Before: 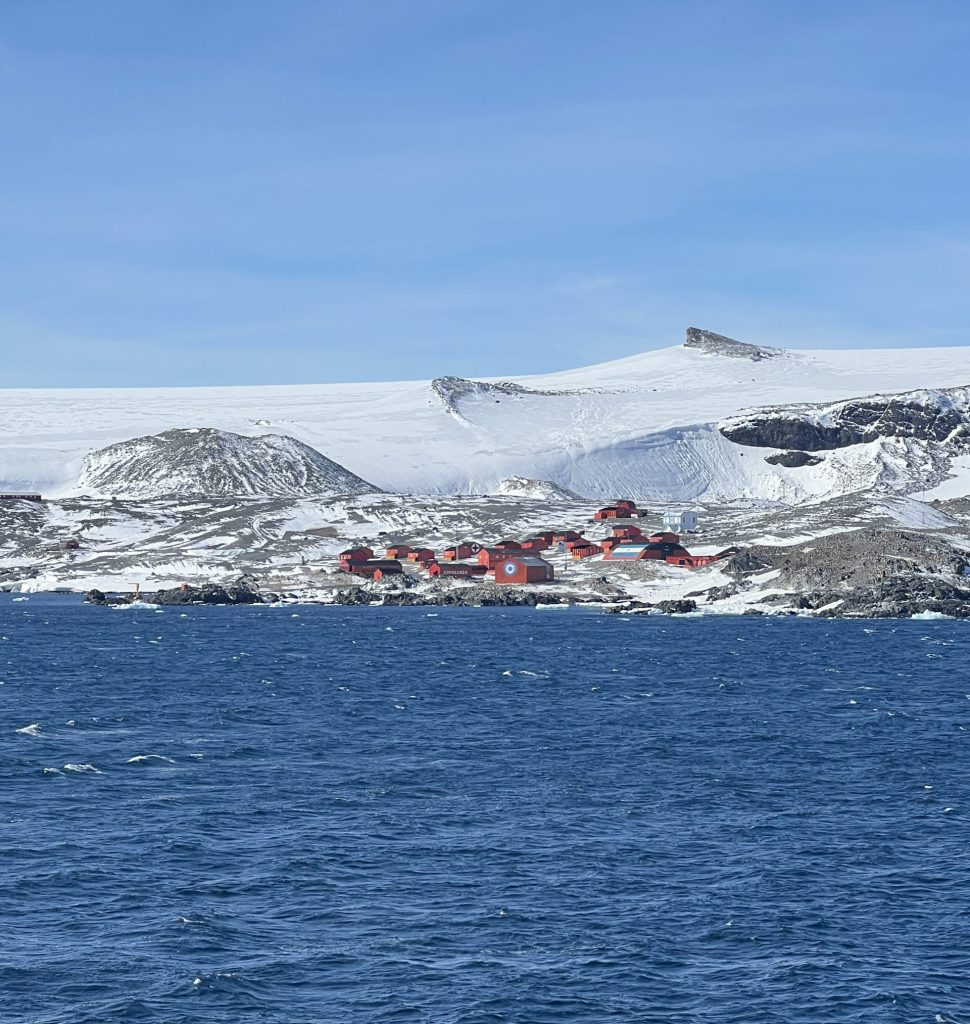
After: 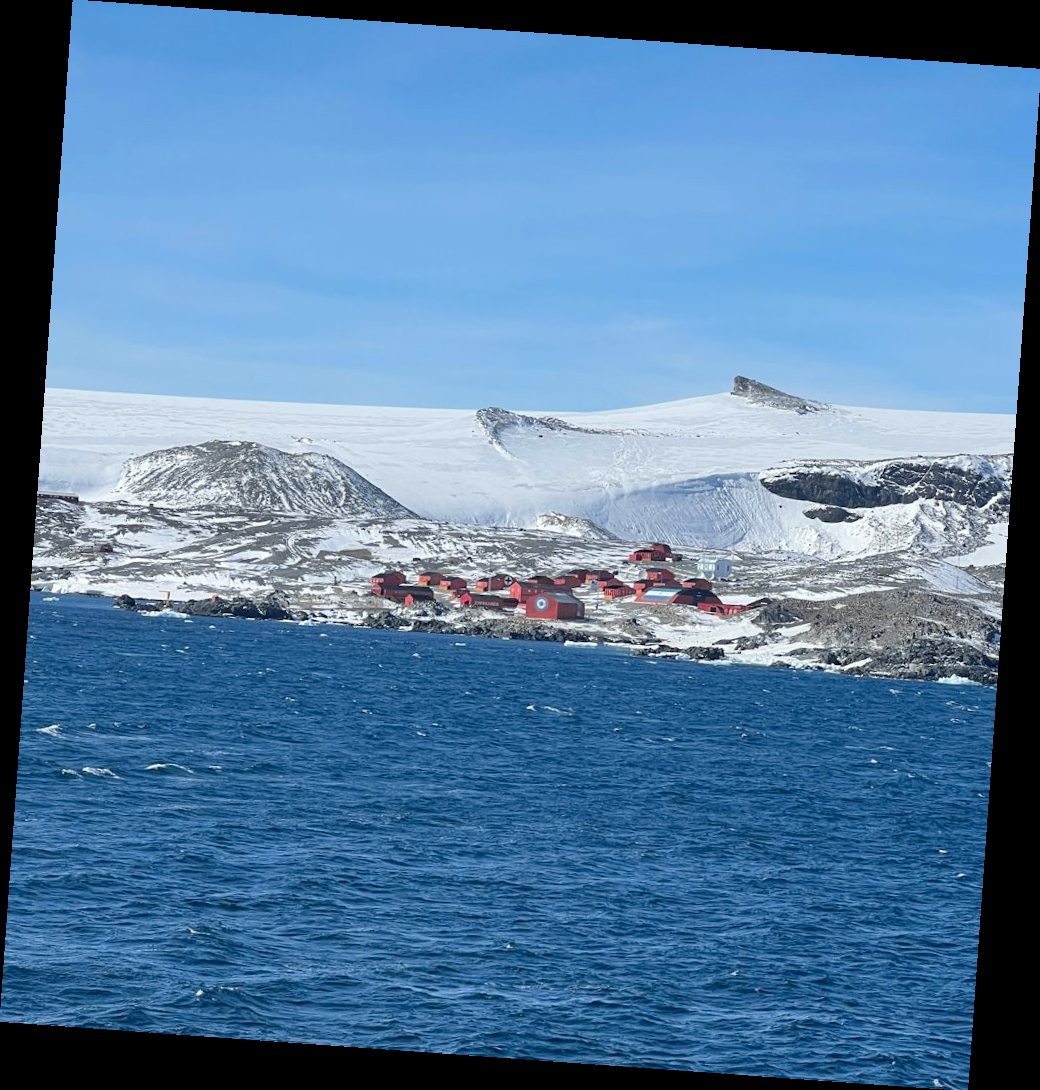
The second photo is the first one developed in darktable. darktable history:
color zones: curves: ch1 [(0.263, 0.53) (0.376, 0.287) (0.487, 0.512) (0.748, 0.547) (1, 0.513)]; ch2 [(0.262, 0.45) (0.751, 0.477)], mix 31.98%
rotate and perspective: rotation 4.1°, automatic cropping off
